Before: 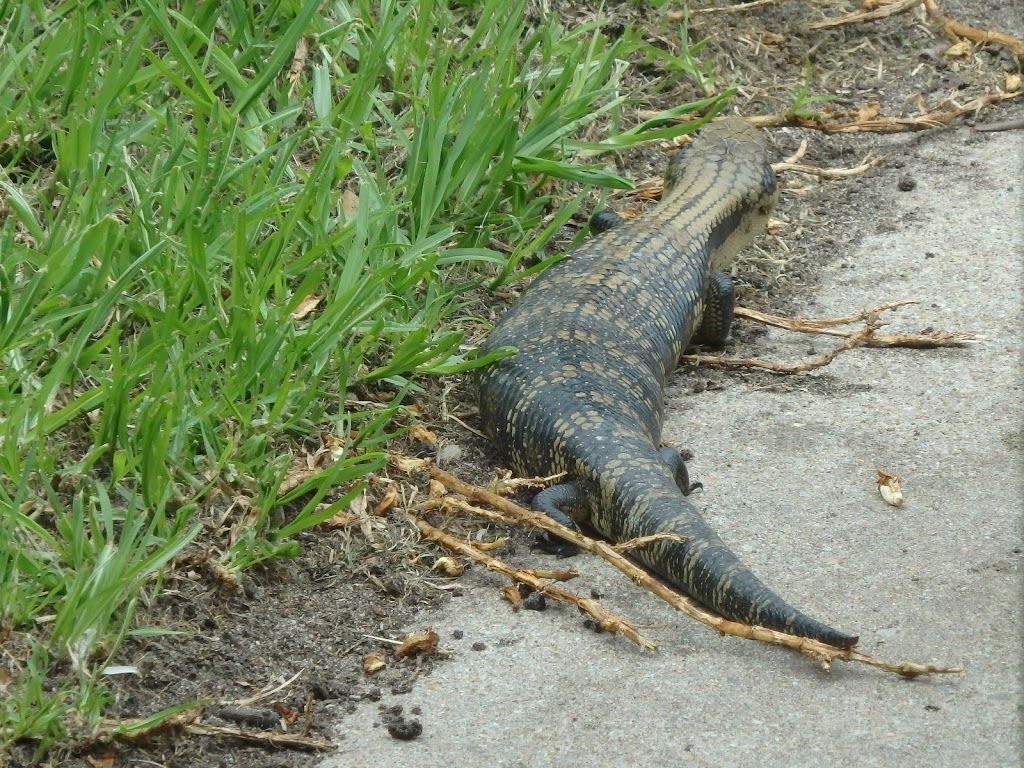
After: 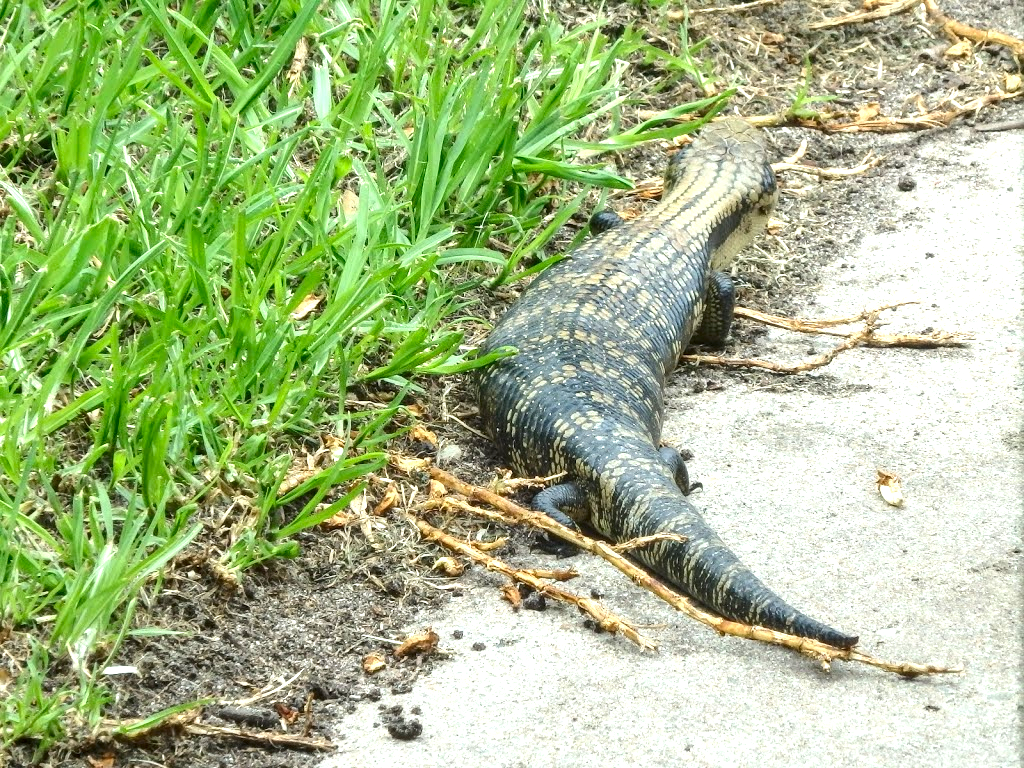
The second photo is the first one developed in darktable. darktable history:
local contrast: detail 130%
contrast brightness saturation: contrast 0.134, brightness -0.053, saturation 0.153
exposure: black level correction 0, exposure 1 EV, compensate exposure bias true, compensate highlight preservation false
